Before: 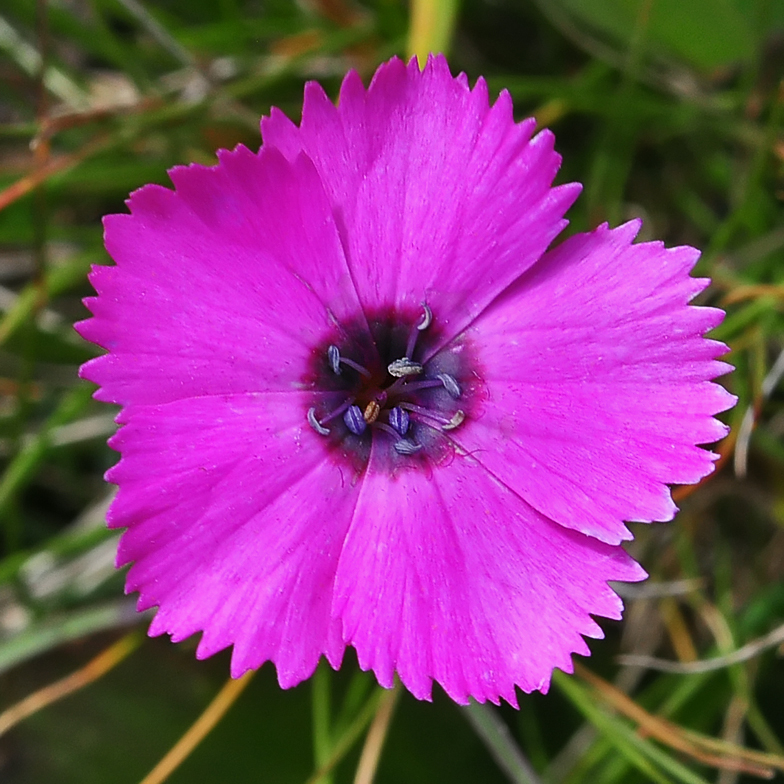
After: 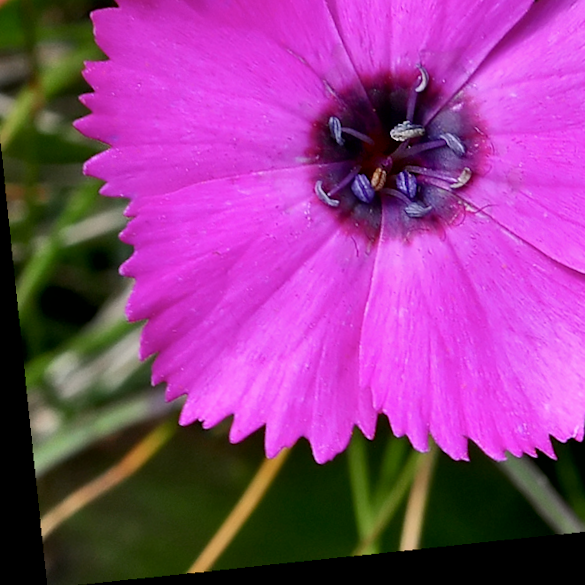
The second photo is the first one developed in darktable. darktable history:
exposure: black level correction 0.007, exposure 0.159 EV, compensate highlight preservation false
rotate and perspective: rotation -6.83°, automatic cropping off
crop and rotate: angle -0.82°, left 3.85%, top 31.828%, right 27.992%
contrast brightness saturation: saturation -0.1
